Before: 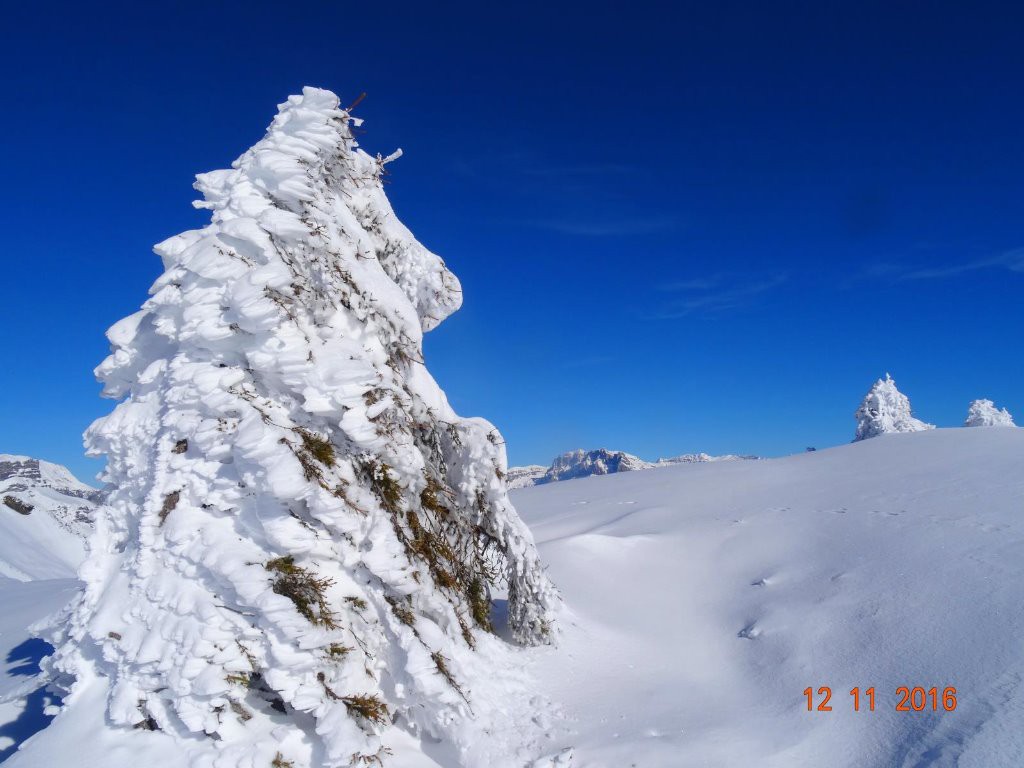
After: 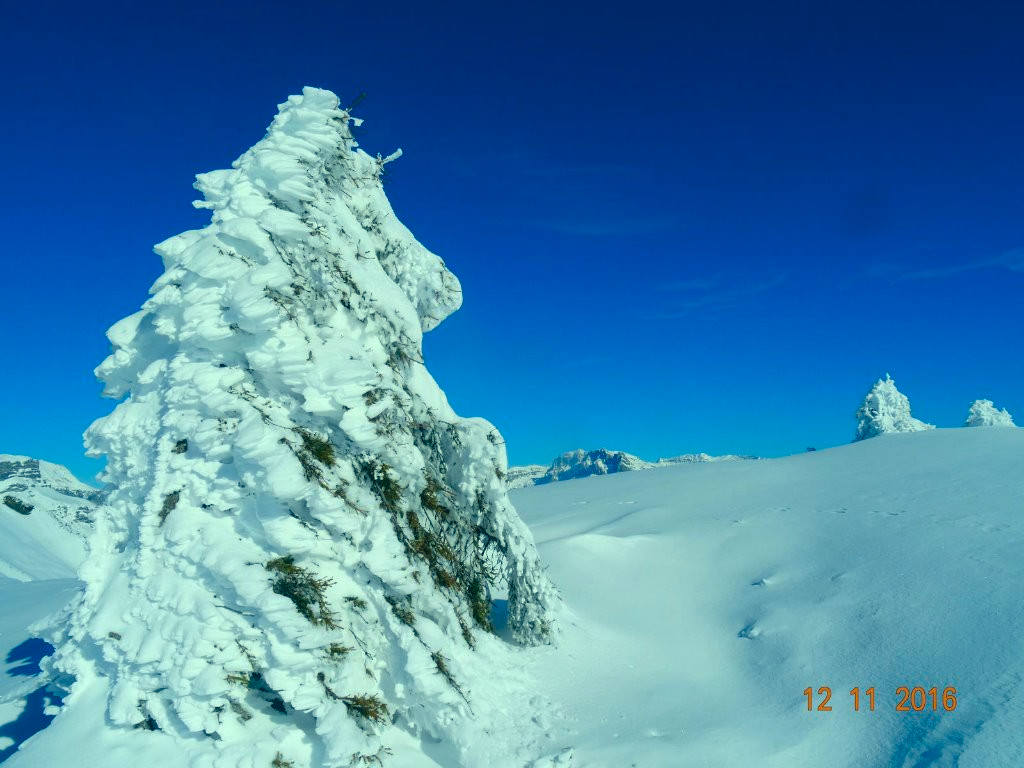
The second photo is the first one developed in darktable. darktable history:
white balance: emerald 1
color correction: highlights a* -20.08, highlights b* 9.8, shadows a* -20.4, shadows b* -10.76
